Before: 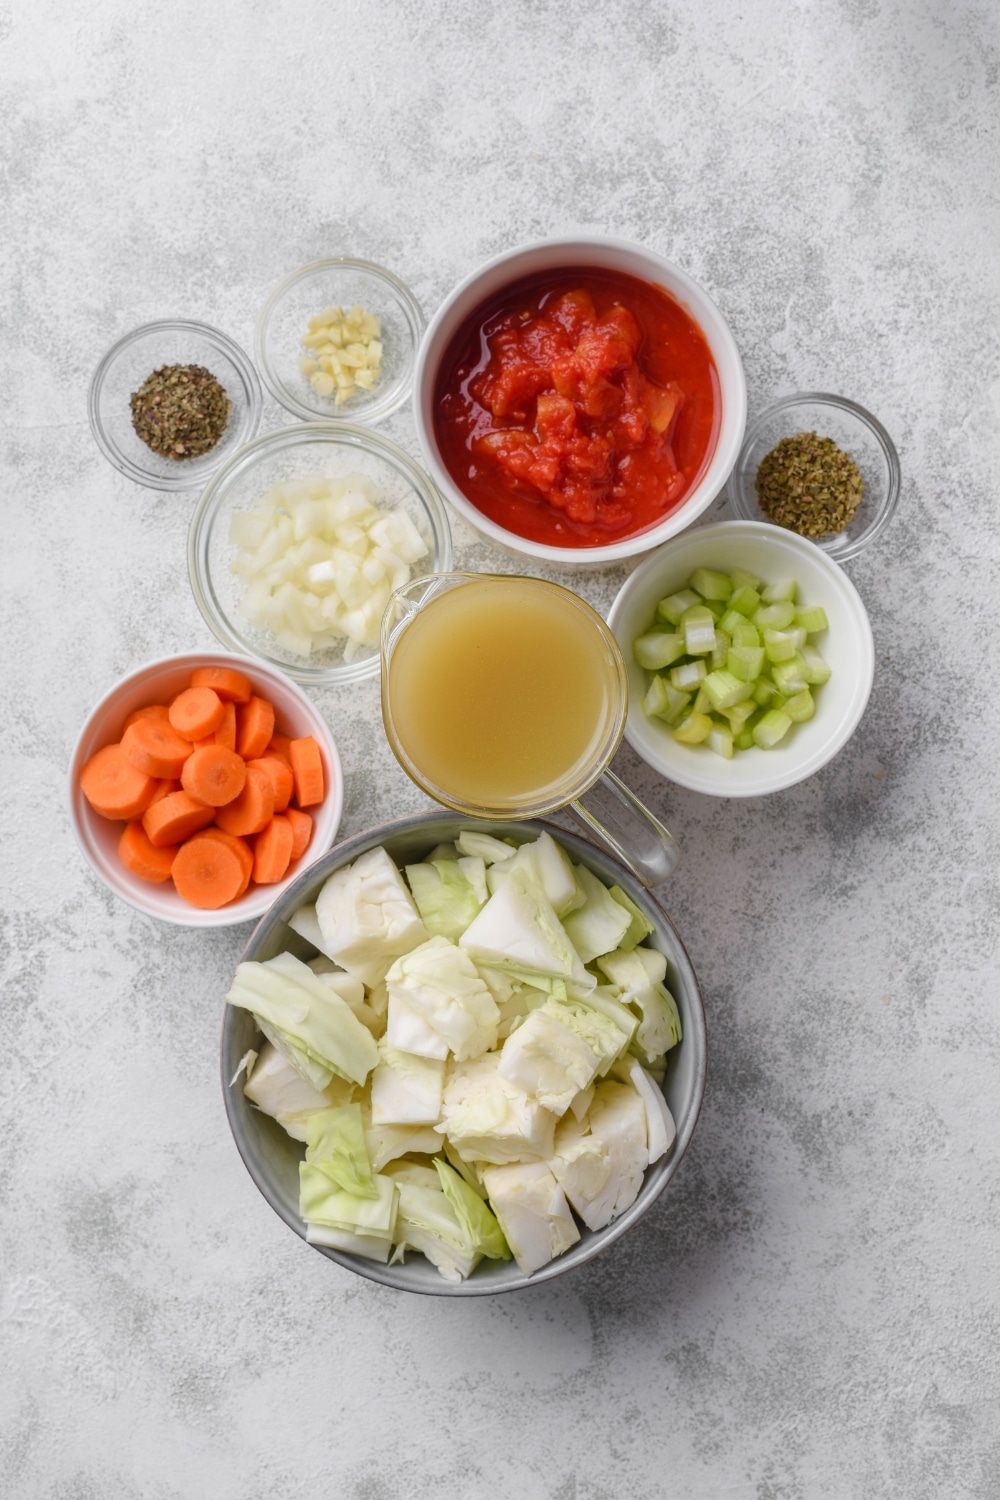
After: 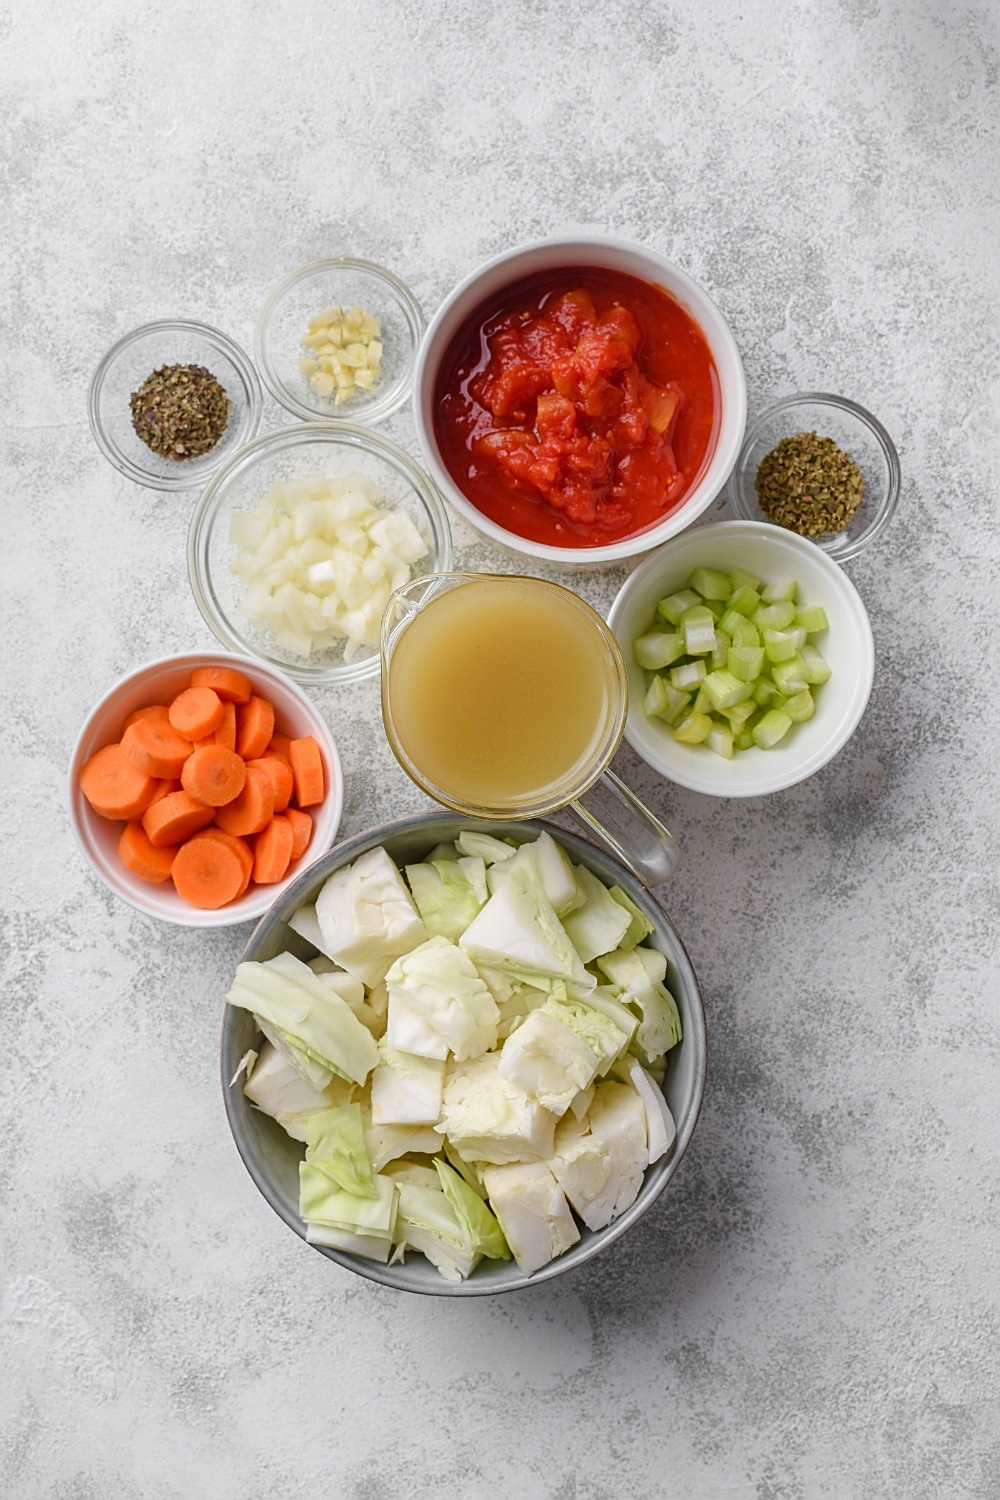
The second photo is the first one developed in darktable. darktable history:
tone equalizer: mask exposure compensation -0.516 EV
sharpen: on, module defaults
